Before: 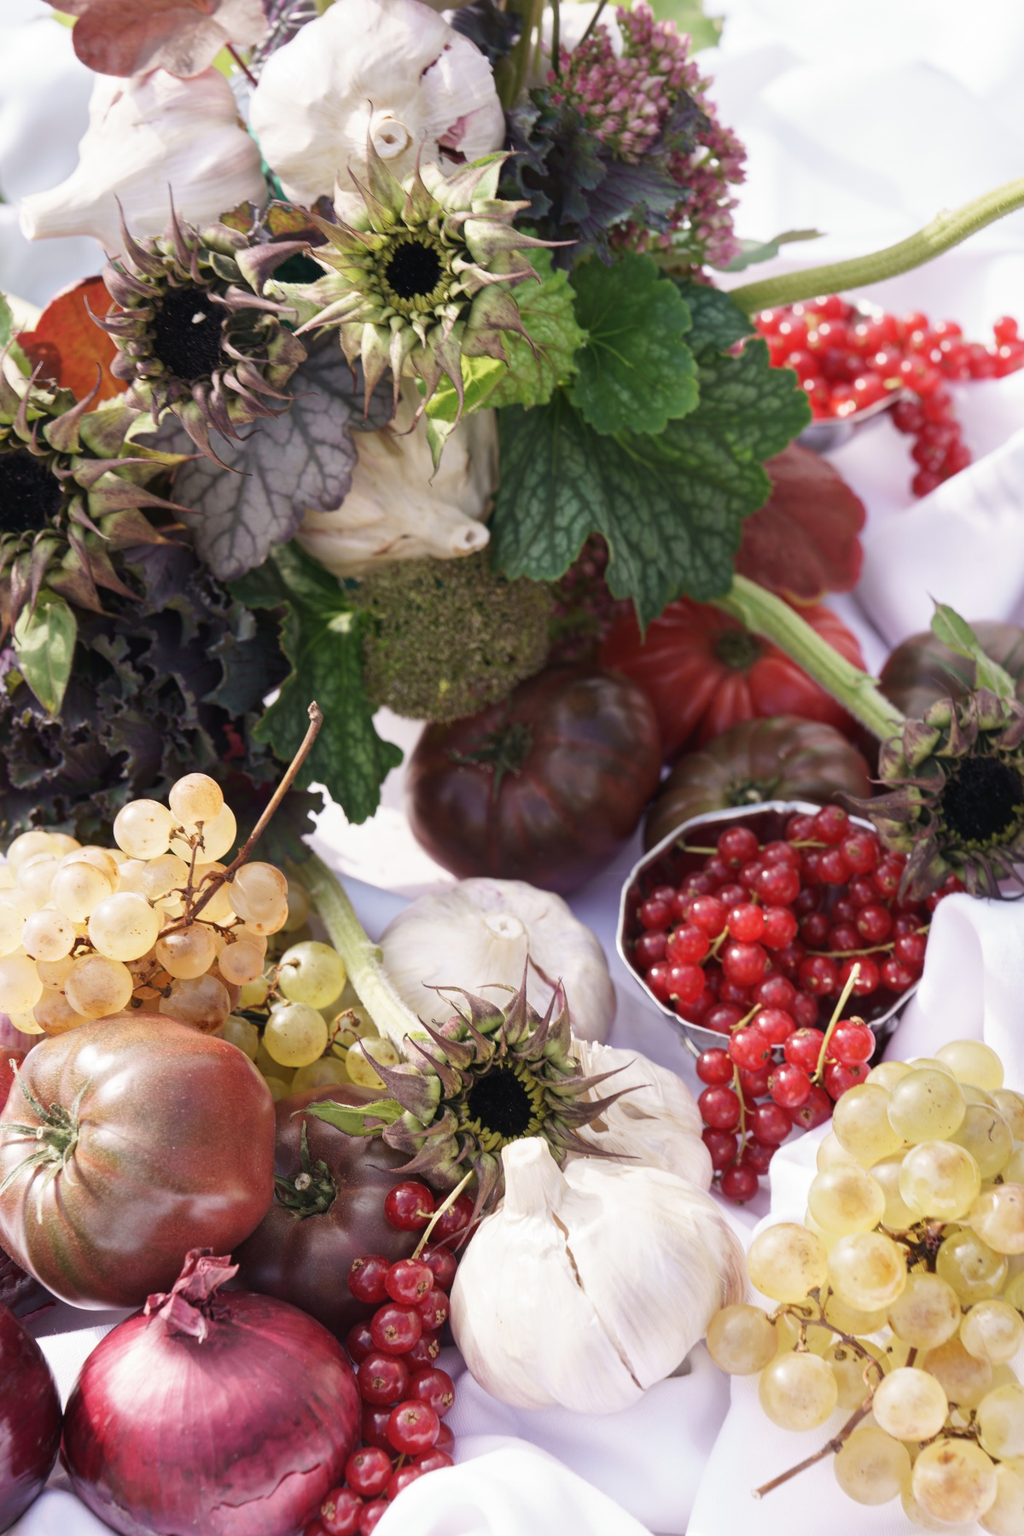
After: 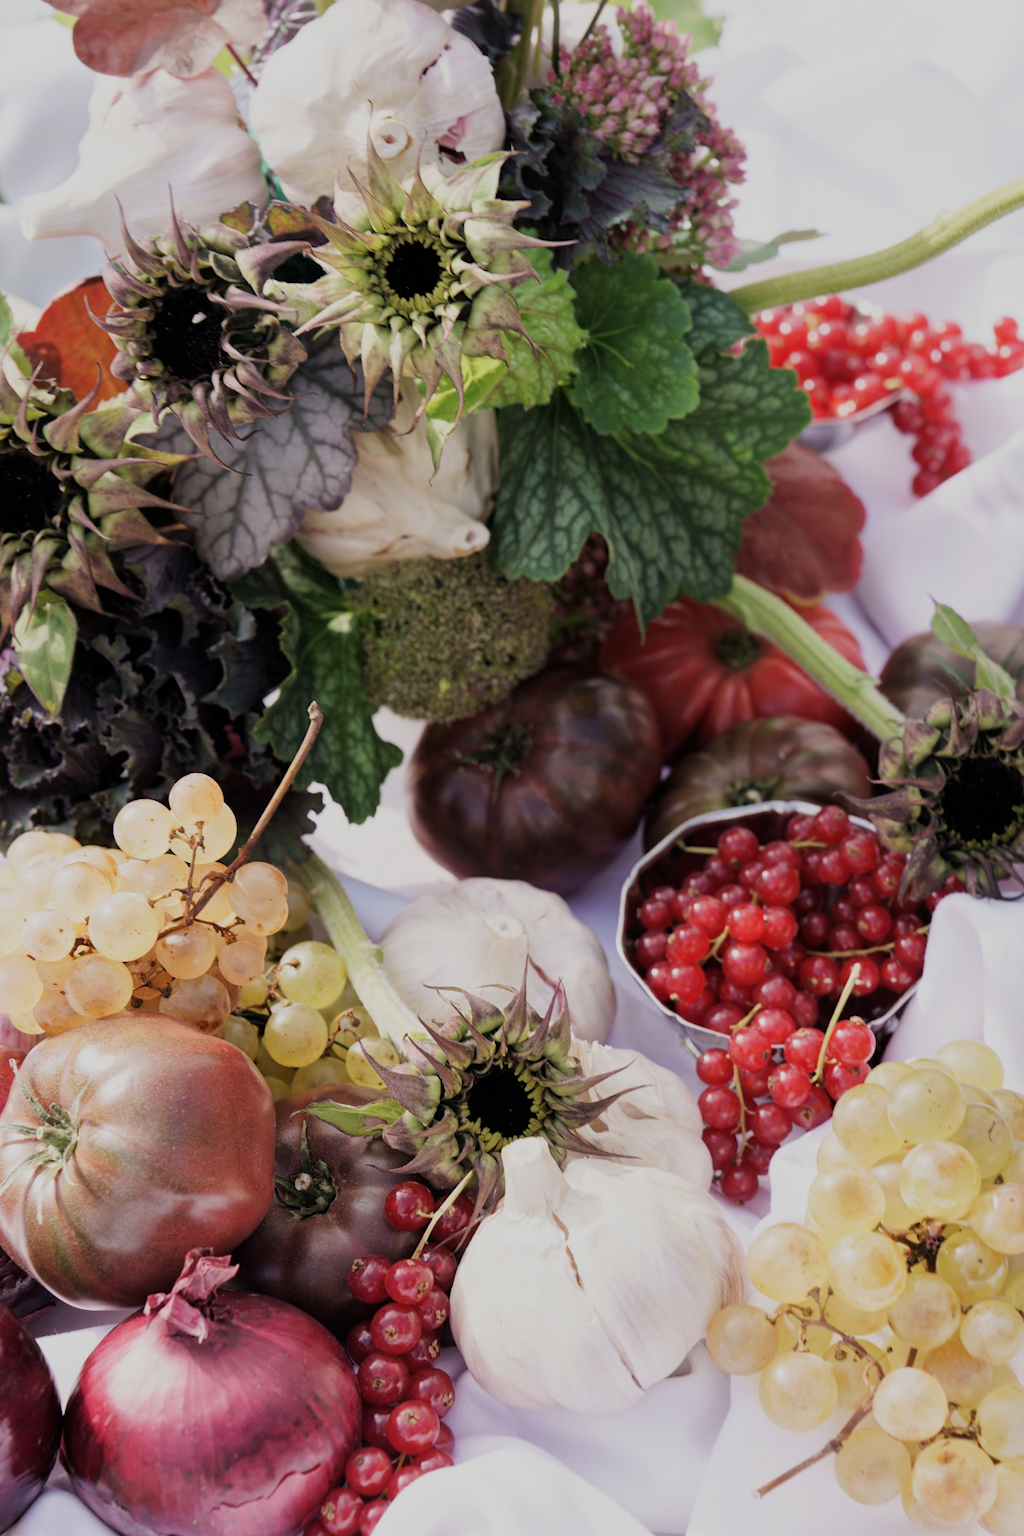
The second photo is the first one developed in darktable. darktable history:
filmic rgb: black relative exposure -6.69 EV, white relative exposure 4.56 EV, hardness 3.23
